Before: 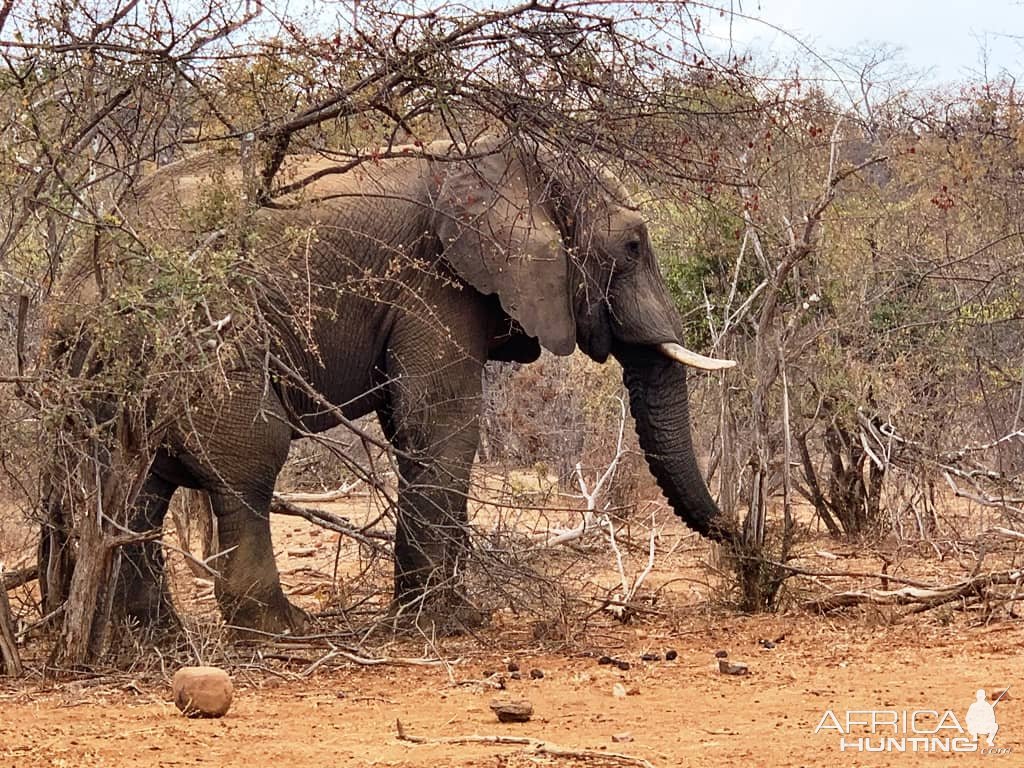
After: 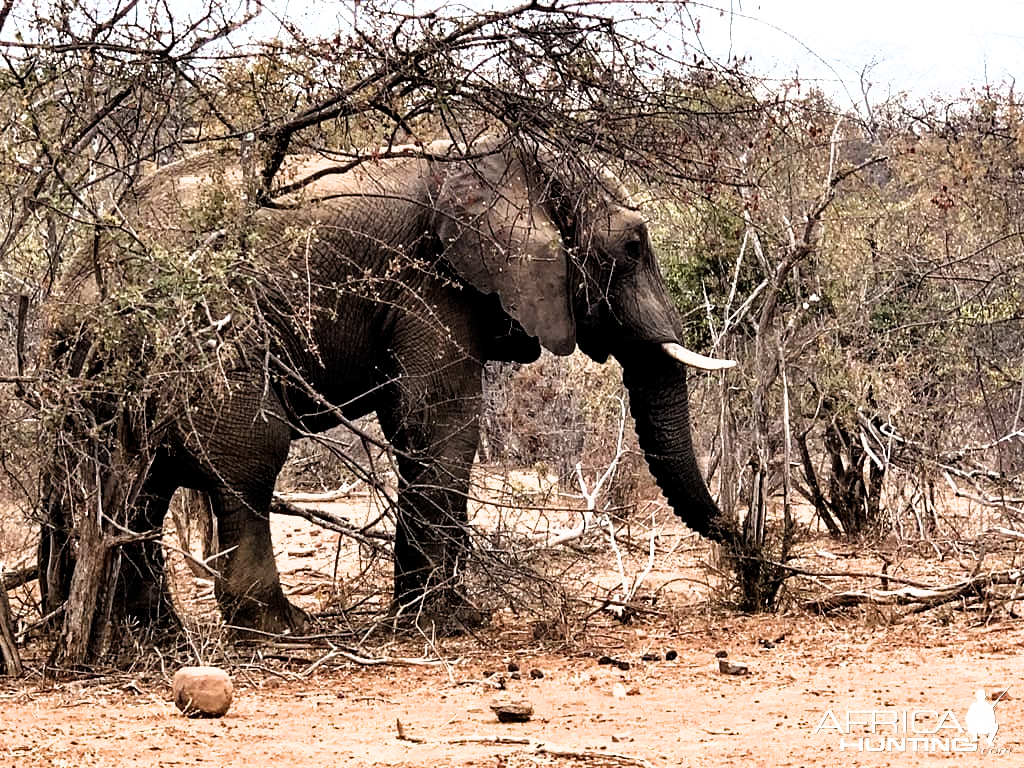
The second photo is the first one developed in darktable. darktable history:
filmic rgb: black relative exposure -8.18 EV, white relative exposure 2.24 EV, hardness 7.08, latitude 85.3%, contrast 1.698, highlights saturation mix -4.25%, shadows ↔ highlights balance -2.26%
